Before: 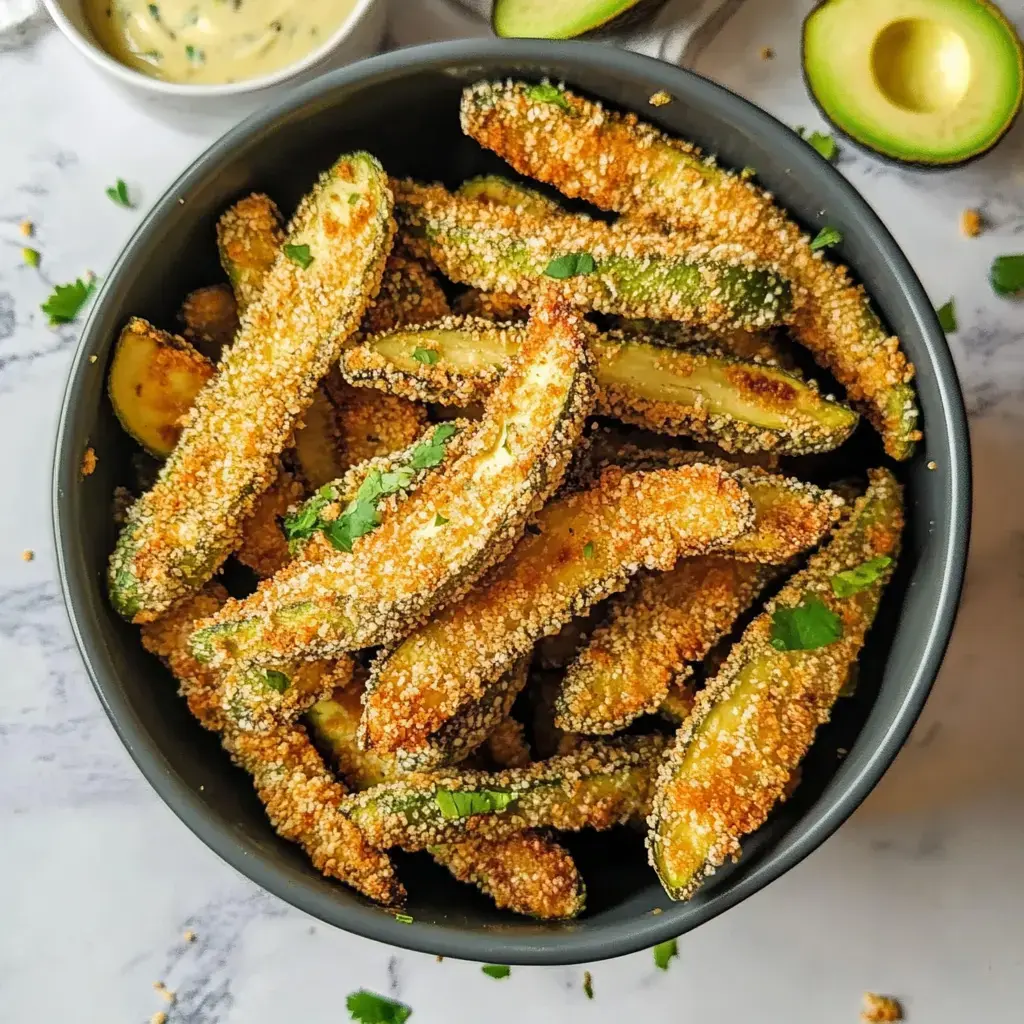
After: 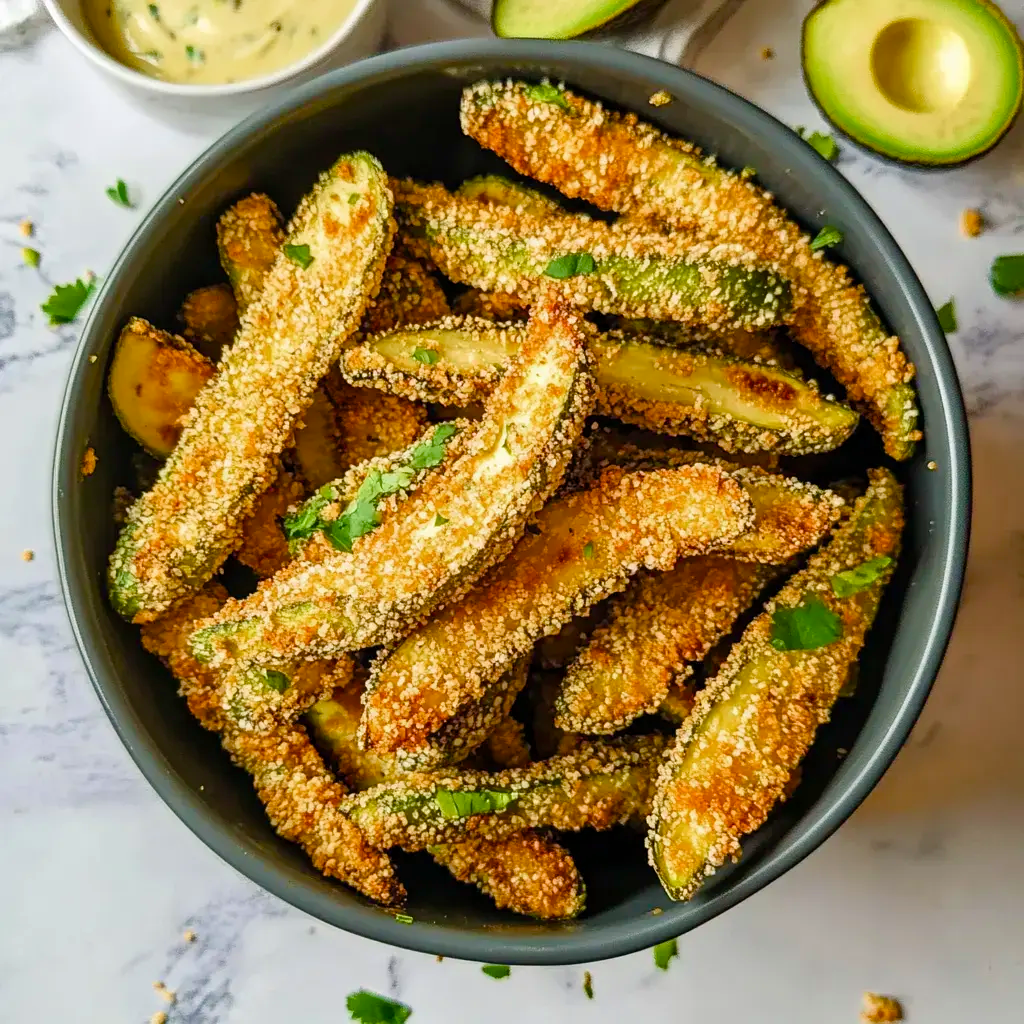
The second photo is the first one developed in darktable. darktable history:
color balance rgb: perceptual saturation grading › global saturation 20%, perceptual saturation grading › highlights -25%, perceptual saturation grading › shadows 50%
velvia: on, module defaults
